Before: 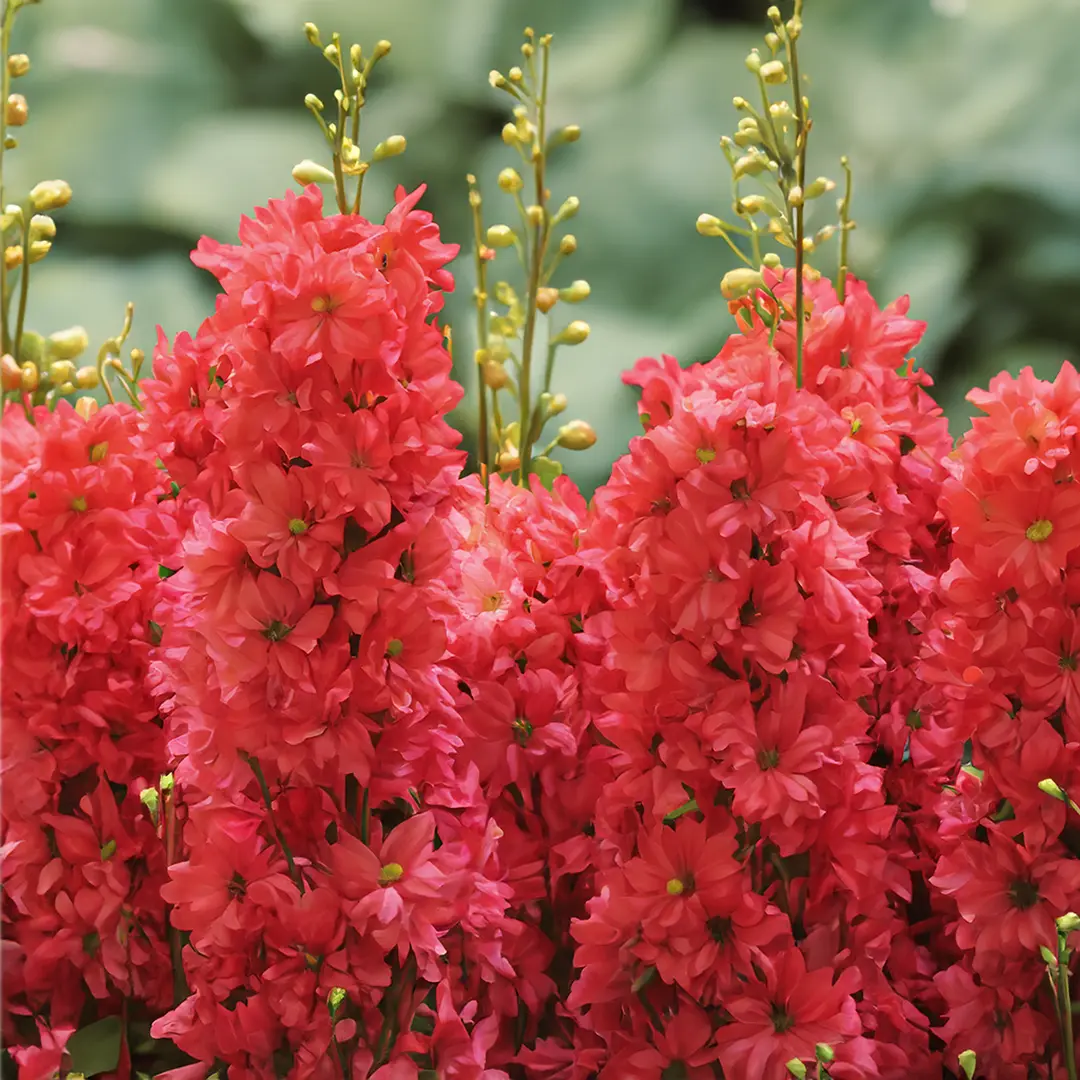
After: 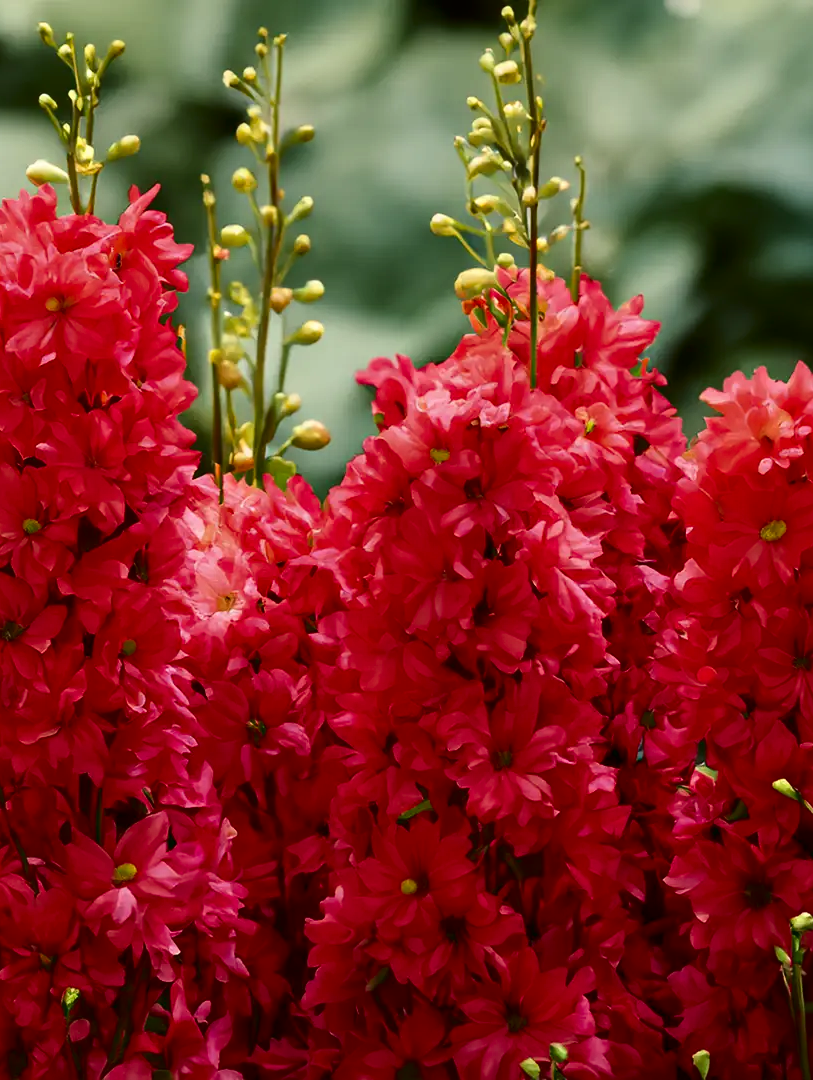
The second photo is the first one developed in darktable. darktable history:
crop and rotate: left 24.63%
levels: white 99.91%
contrast brightness saturation: contrast 0.193, brightness -0.222, saturation 0.109
